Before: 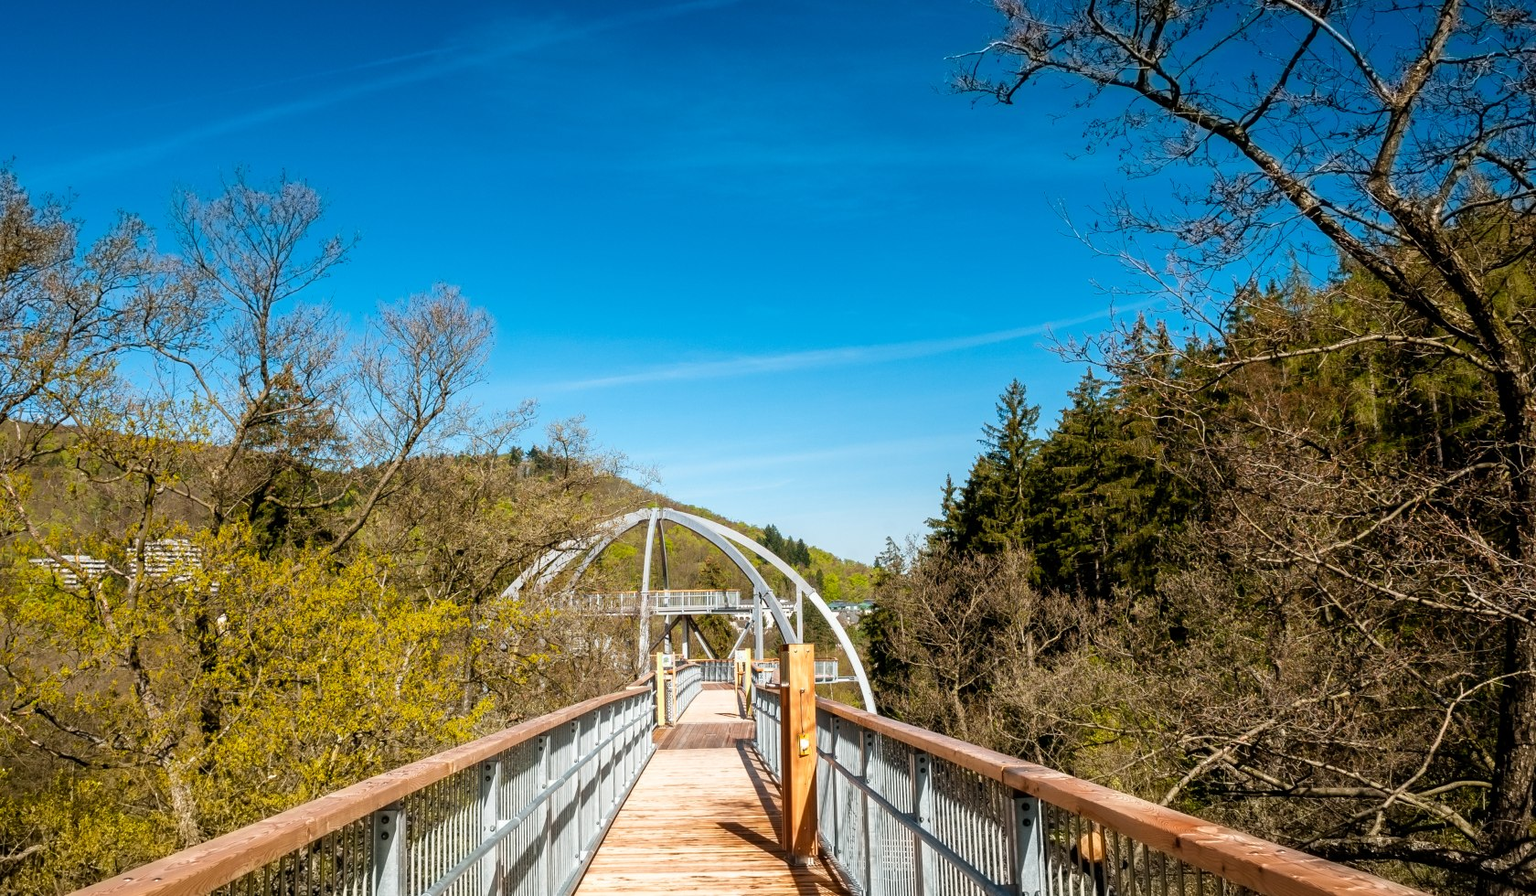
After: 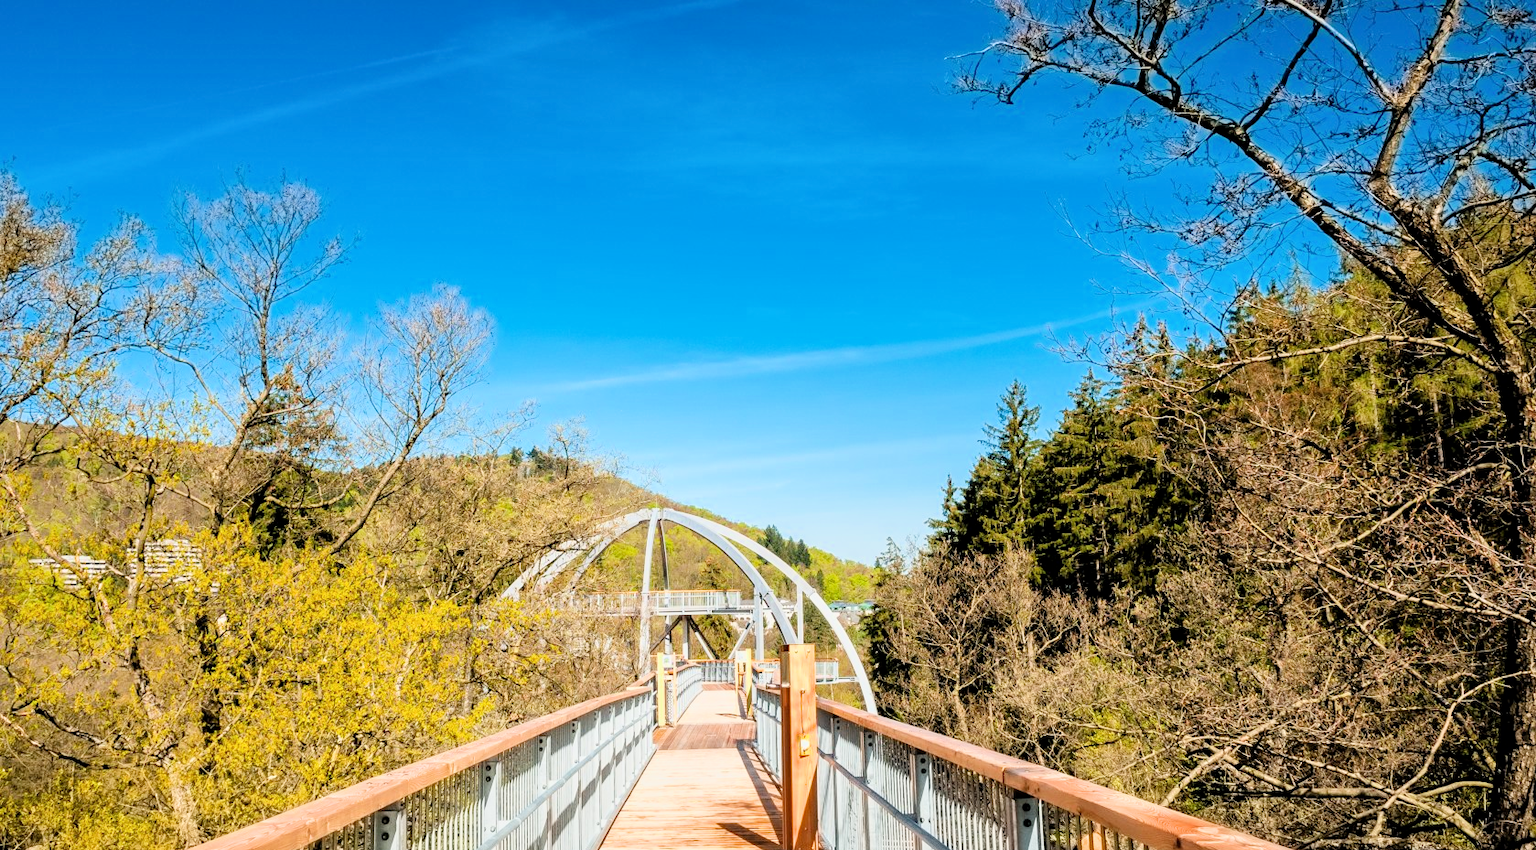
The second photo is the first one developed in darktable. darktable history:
exposure: black level correction 0, exposure 1.379 EV, compensate exposure bias true, compensate highlight preservation false
filmic rgb: black relative exposure -7.15 EV, white relative exposure 5.36 EV, hardness 3.02, color science v6 (2022)
local contrast: mode bilateral grid, contrast 20, coarseness 50, detail 120%, midtone range 0.2
crop and rotate: top 0%, bottom 5.097%
